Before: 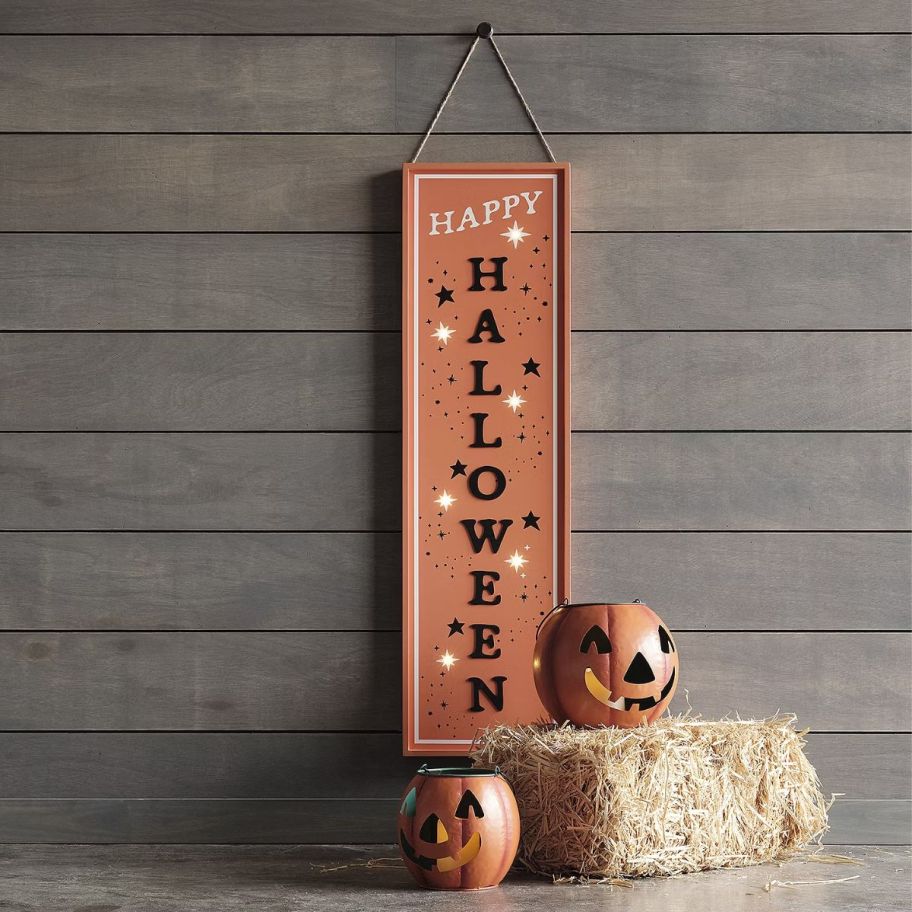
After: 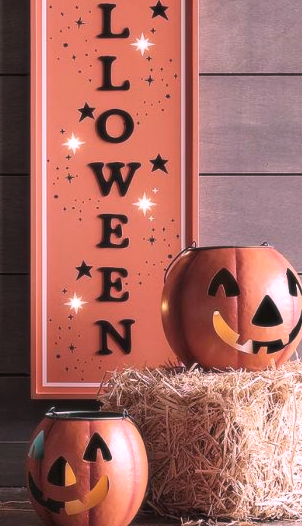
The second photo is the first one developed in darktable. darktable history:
white balance: red 1.188, blue 1.11
crop: left 40.878%, top 39.176%, right 25.993%, bottom 3.081%
soften: size 10%, saturation 50%, brightness 0.2 EV, mix 10%
